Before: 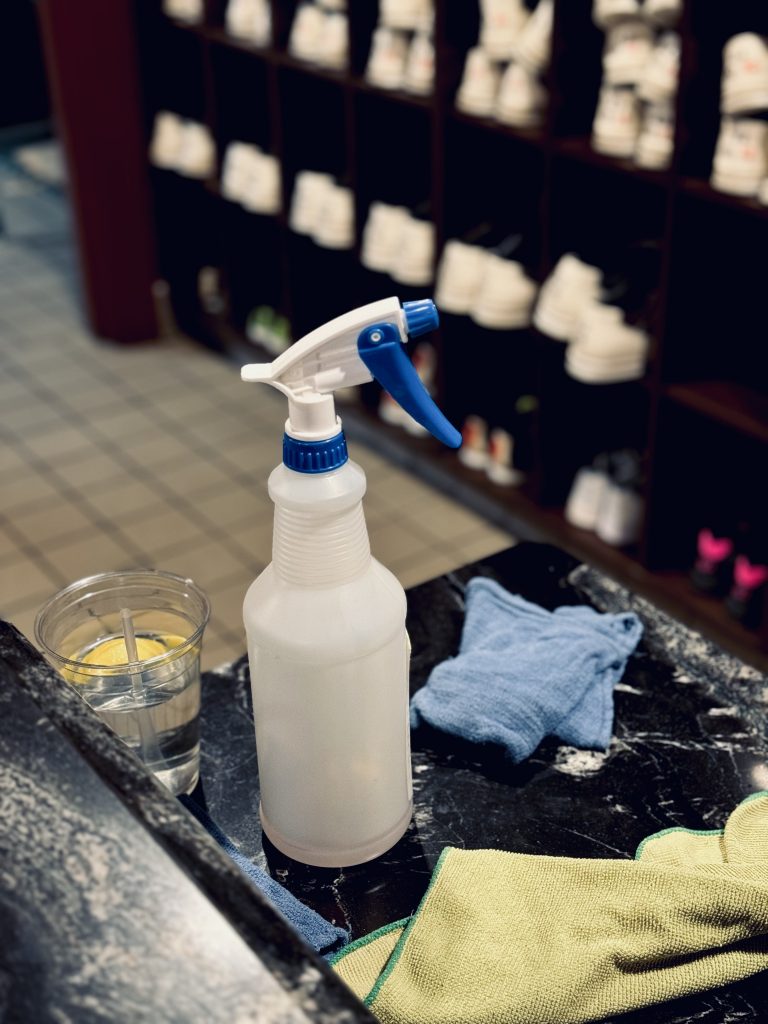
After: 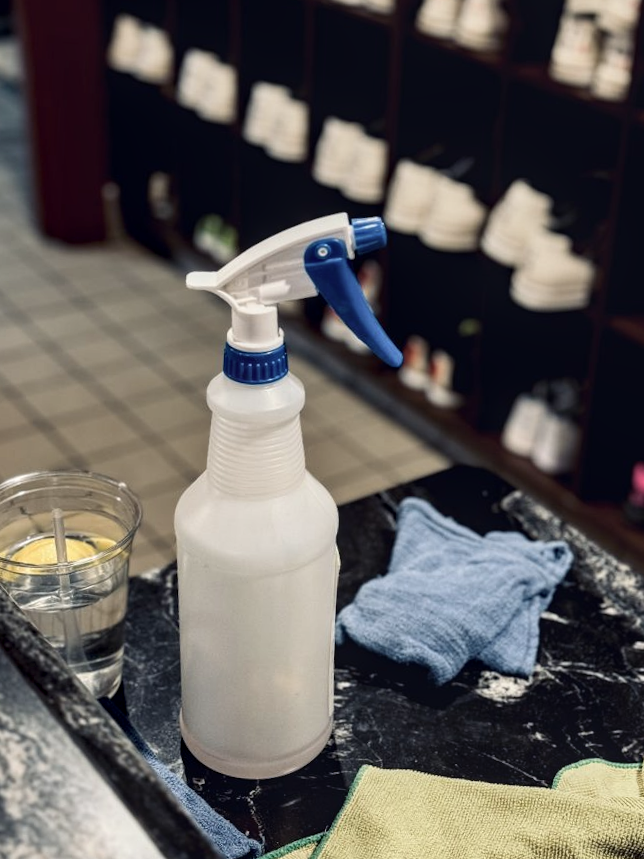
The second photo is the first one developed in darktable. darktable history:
contrast brightness saturation: contrast 0.11, saturation -0.17
local contrast: on, module defaults
crop and rotate: angle -3.27°, left 5.211%, top 5.211%, right 4.607%, bottom 4.607%
